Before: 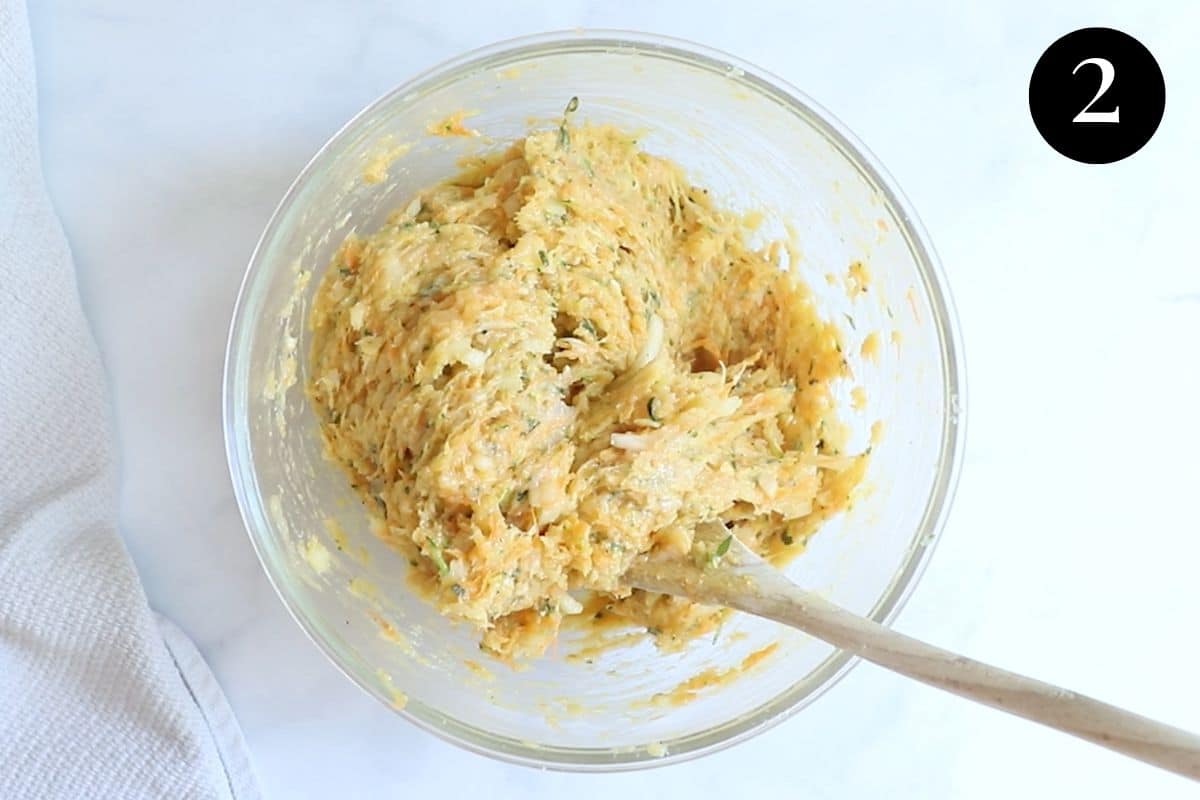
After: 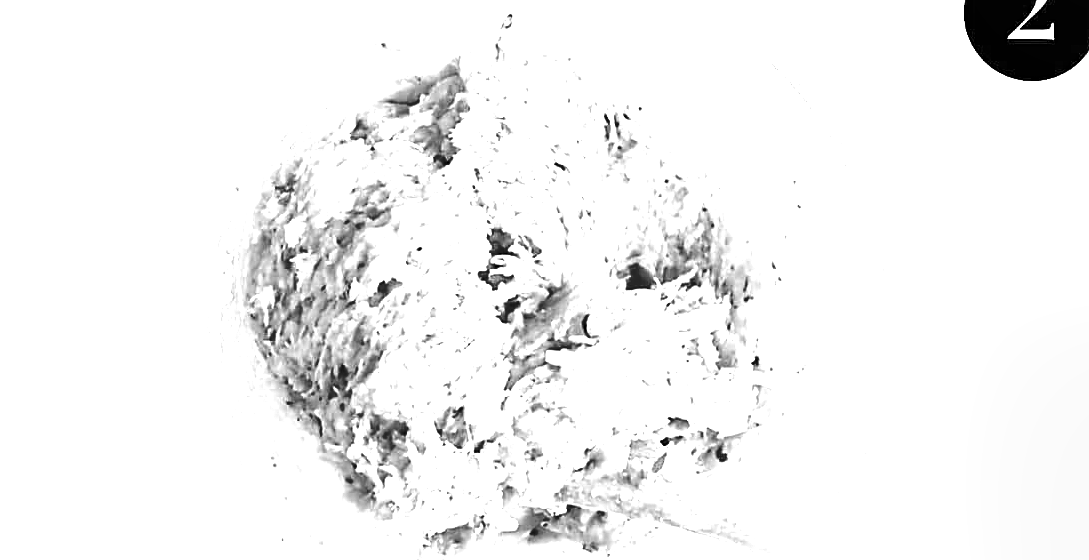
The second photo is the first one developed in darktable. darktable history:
crop: left 5.499%, top 10.465%, right 3.691%, bottom 19.418%
exposure: black level correction 0, exposure 1.745 EV, compensate highlight preservation false
sharpen: on, module defaults
shadows and highlights: shadows 33.95, highlights -35.21, soften with gaussian
color calibration: output gray [0.246, 0.254, 0.501, 0], gray › normalize channels true, illuminant as shot in camera, x 0.358, y 0.373, temperature 4628.91 K, gamut compression 0.009
